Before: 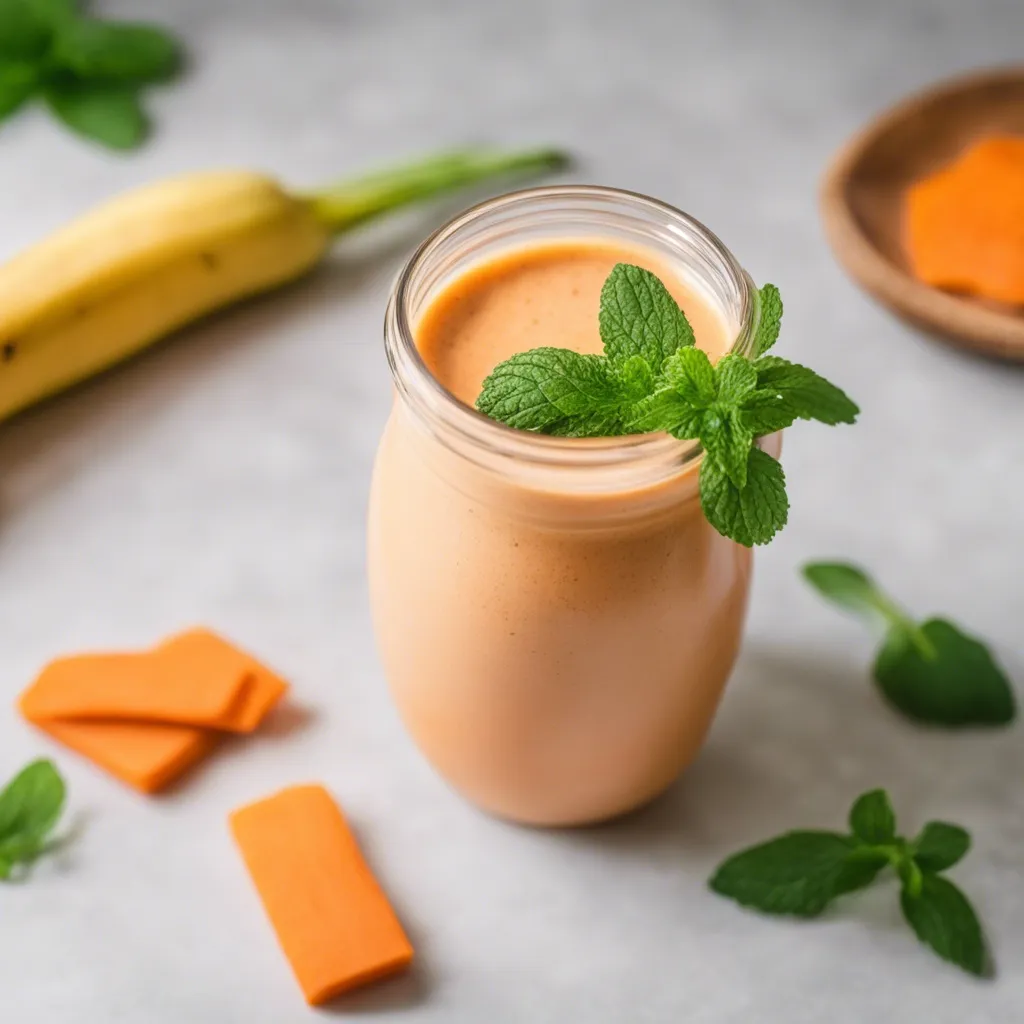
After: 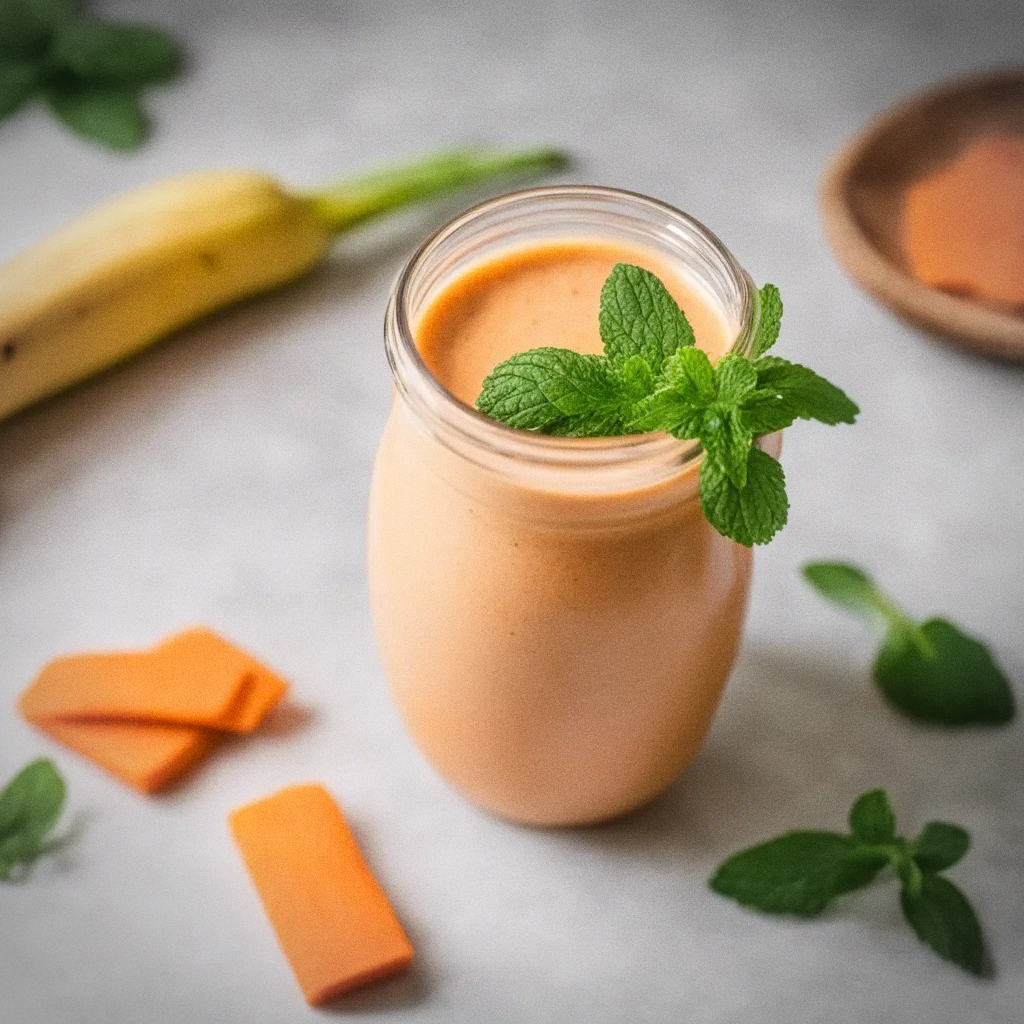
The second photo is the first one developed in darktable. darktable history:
grain: on, module defaults
vignetting: on, module defaults
